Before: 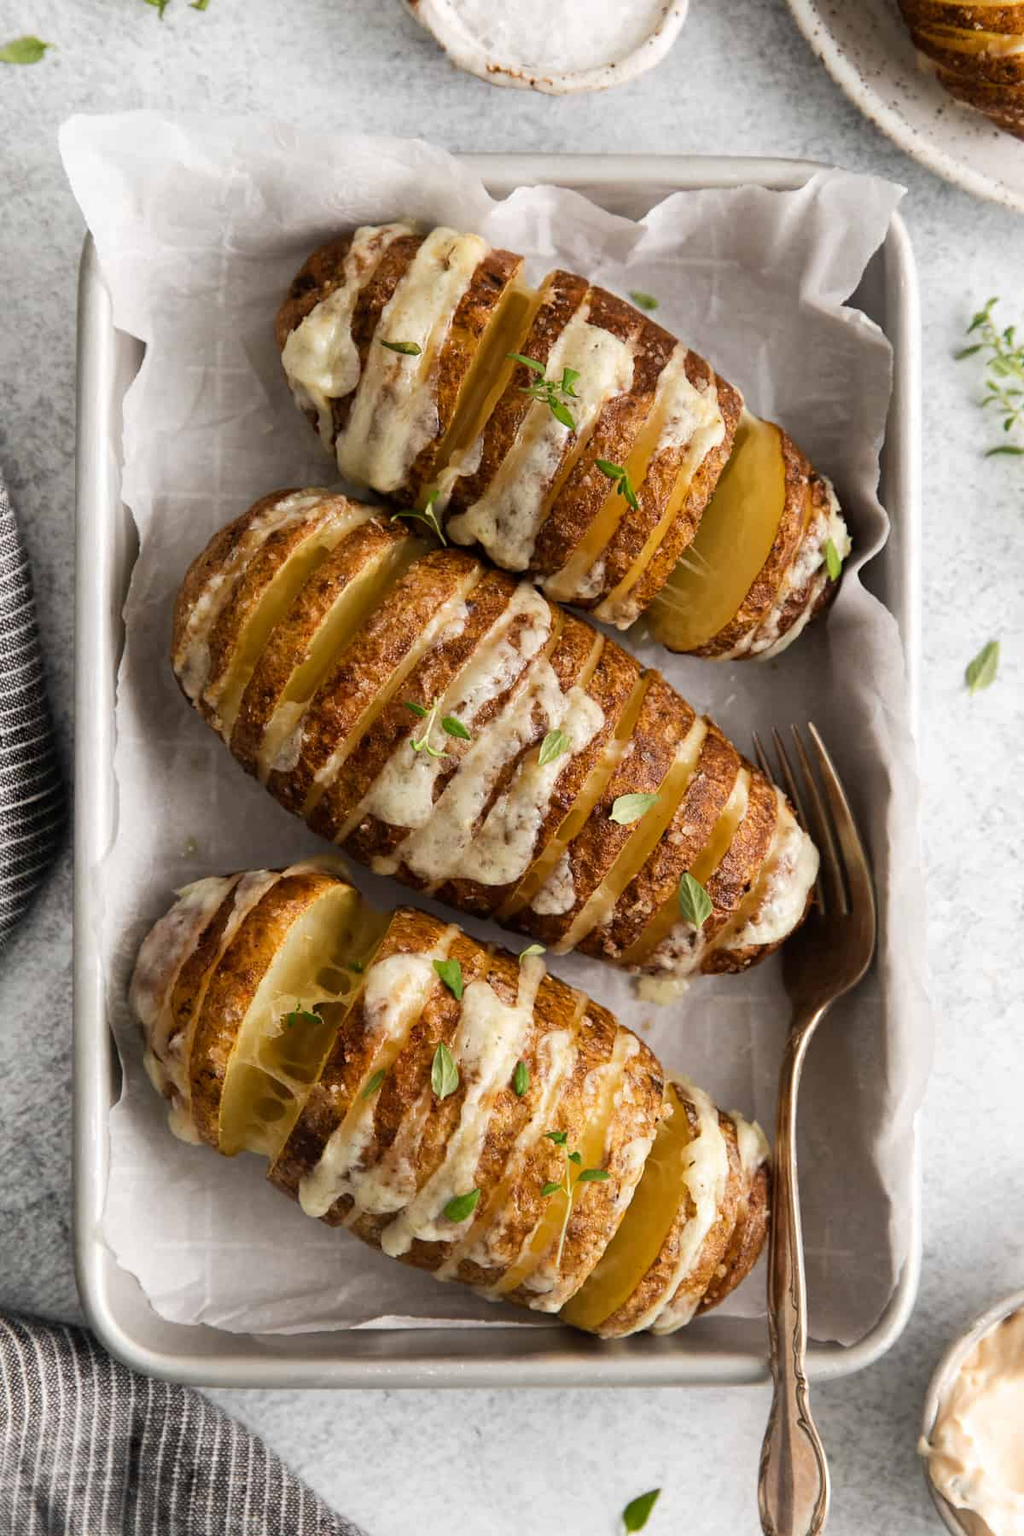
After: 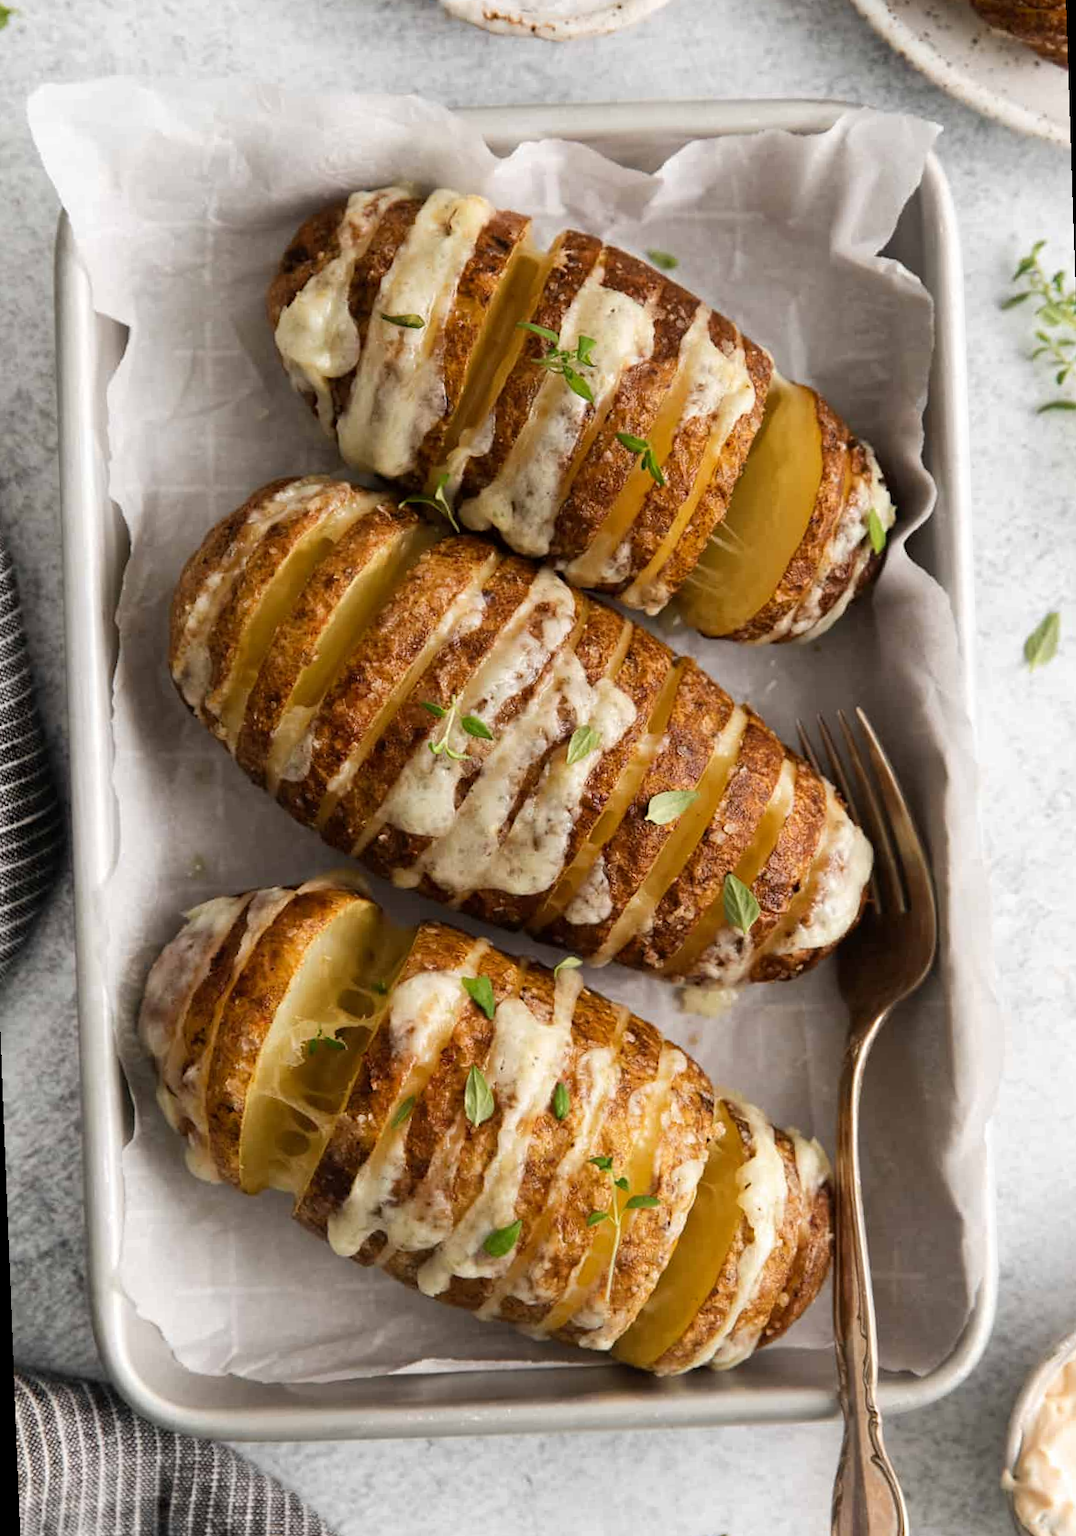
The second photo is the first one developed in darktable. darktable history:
rotate and perspective: rotation -2.12°, lens shift (vertical) 0.009, lens shift (horizontal) -0.008, automatic cropping original format, crop left 0.036, crop right 0.964, crop top 0.05, crop bottom 0.959
white balance: emerald 1
